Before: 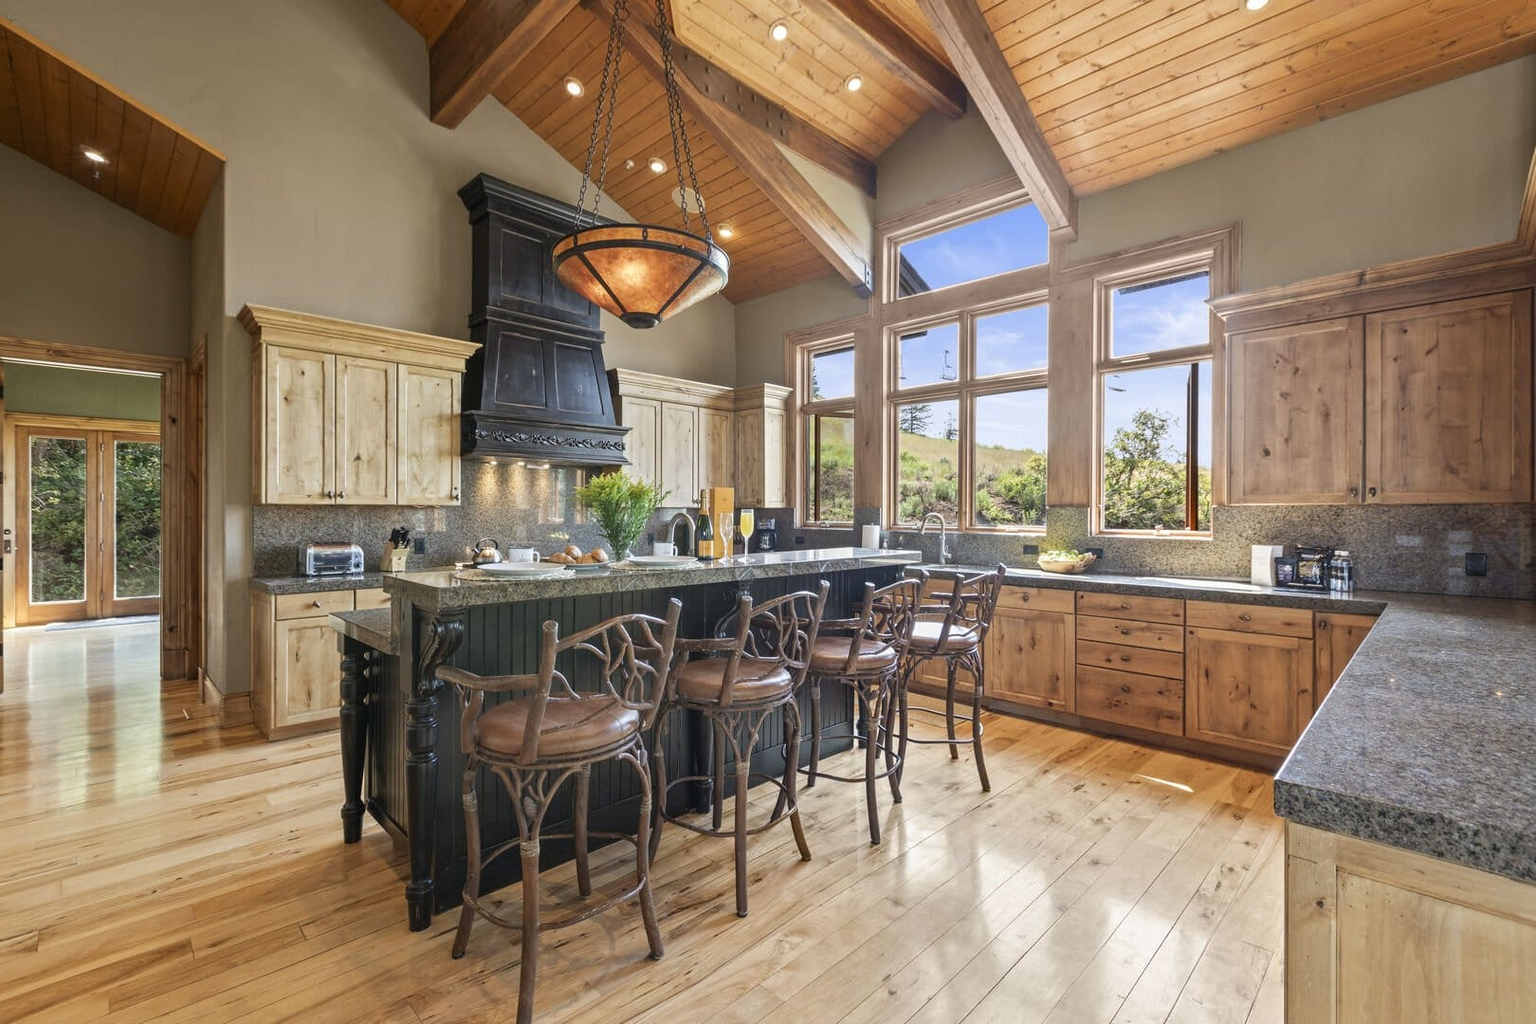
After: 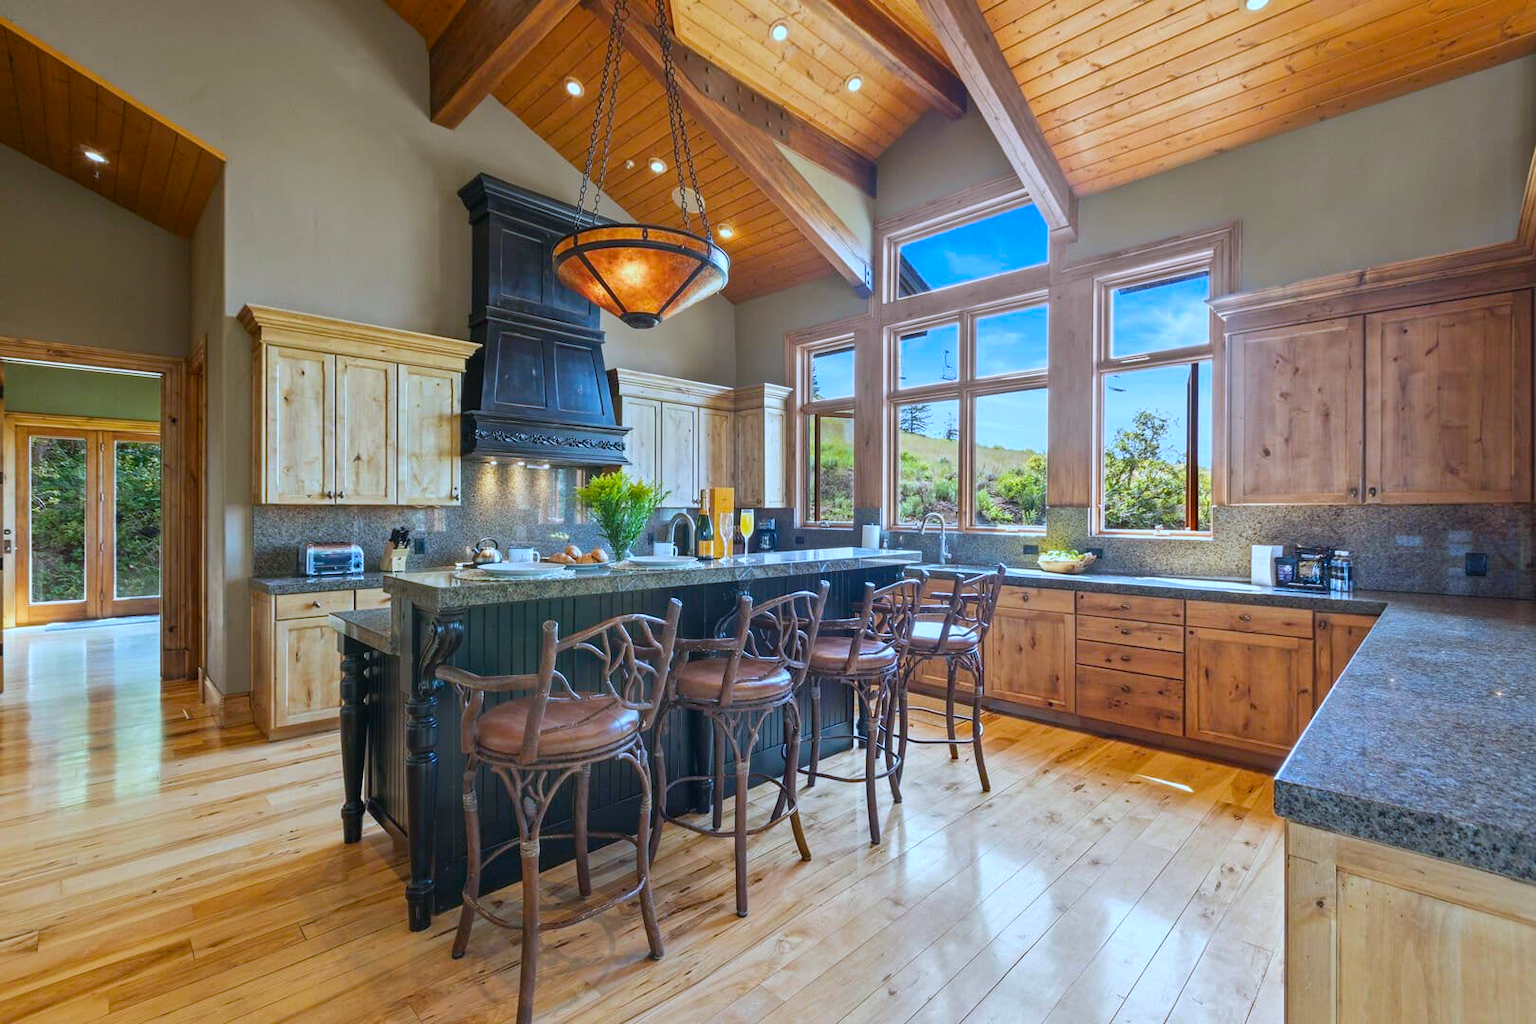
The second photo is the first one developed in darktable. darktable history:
color balance rgb: linear chroma grading › global chroma 15%, perceptual saturation grading › global saturation 30%
color calibration: output R [0.972, 0.068, -0.094, 0], output G [-0.178, 1.216, -0.086, 0], output B [0.095, -0.136, 0.98, 0], illuminant custom, x 0.371, y 0.381, temperature 4283.16 K
white balance: red 0.98, blue 1.034
